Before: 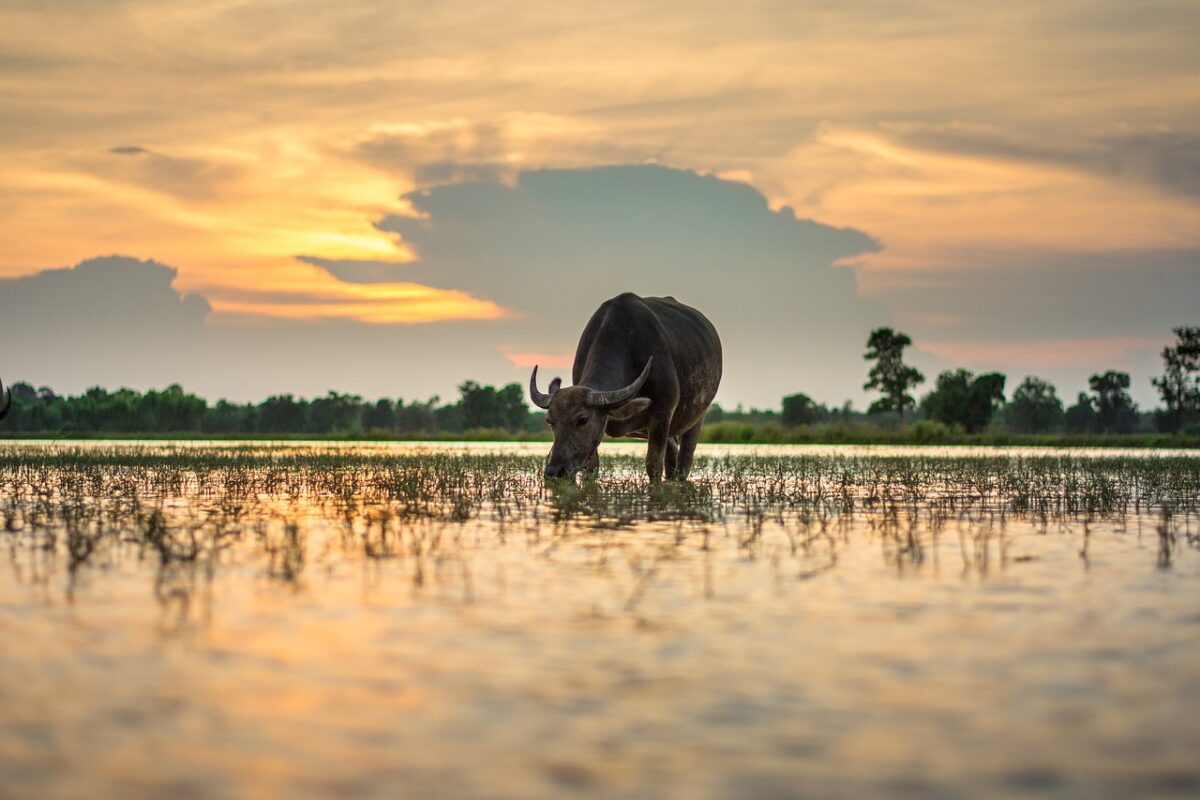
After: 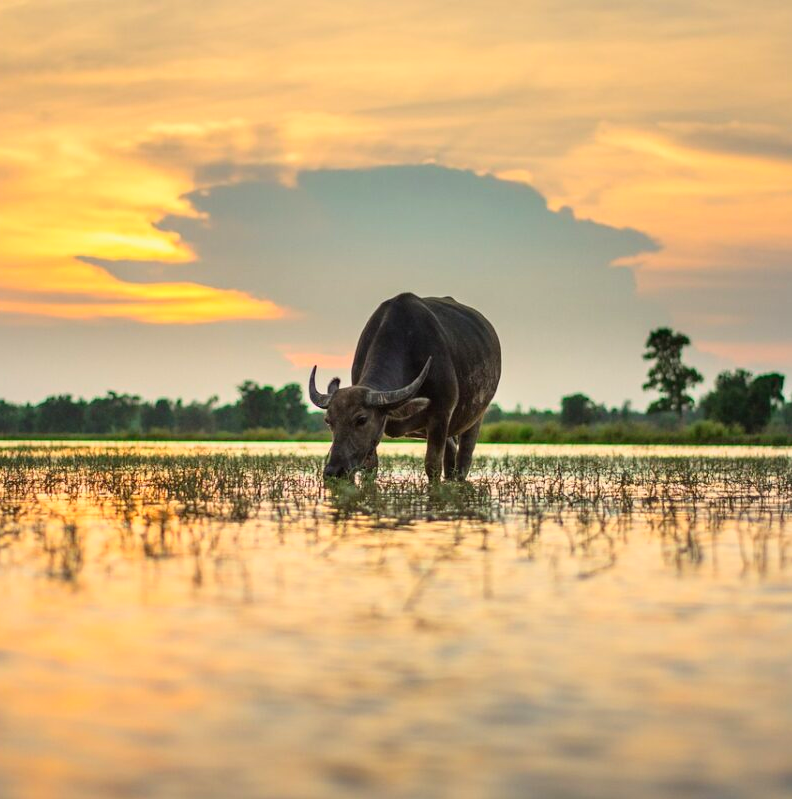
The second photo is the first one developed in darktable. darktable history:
crop and rotate: left 18.442%, right 15.508%
contrast brightness saturation: contrast 0.2, brightness 0.16, saturation 0.22
shadows and highlights: shadows -20, white point adjustment -2, highlights -35
